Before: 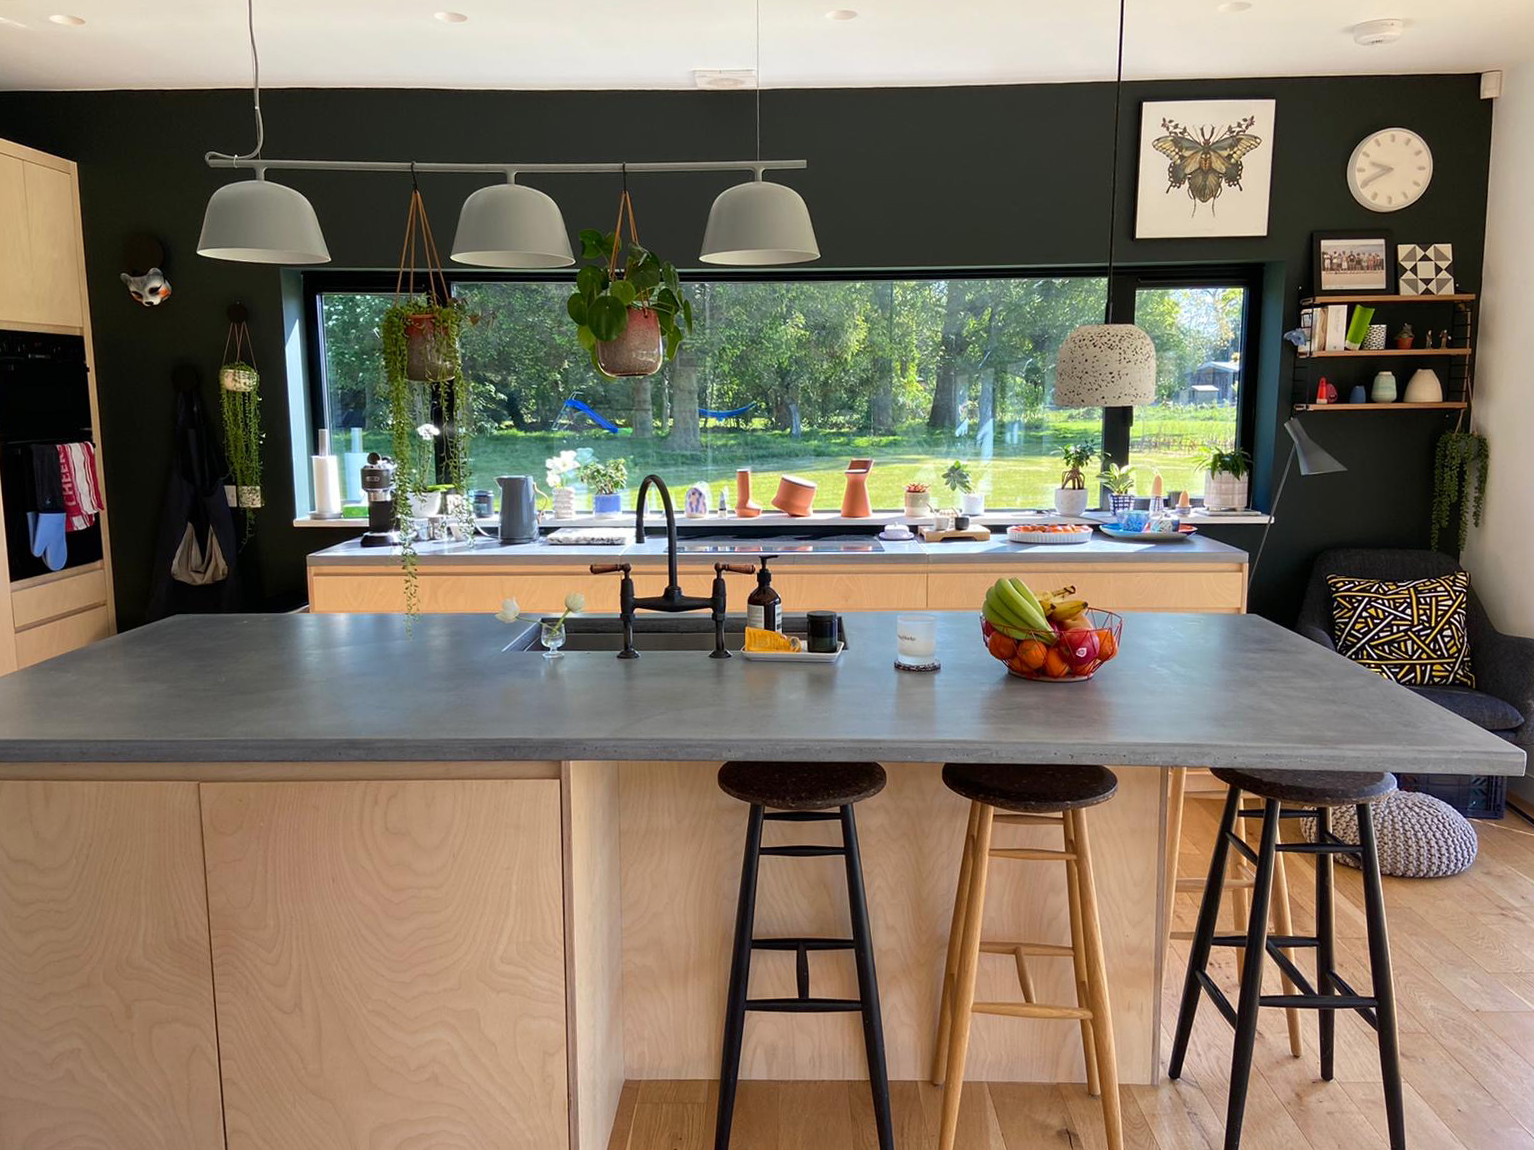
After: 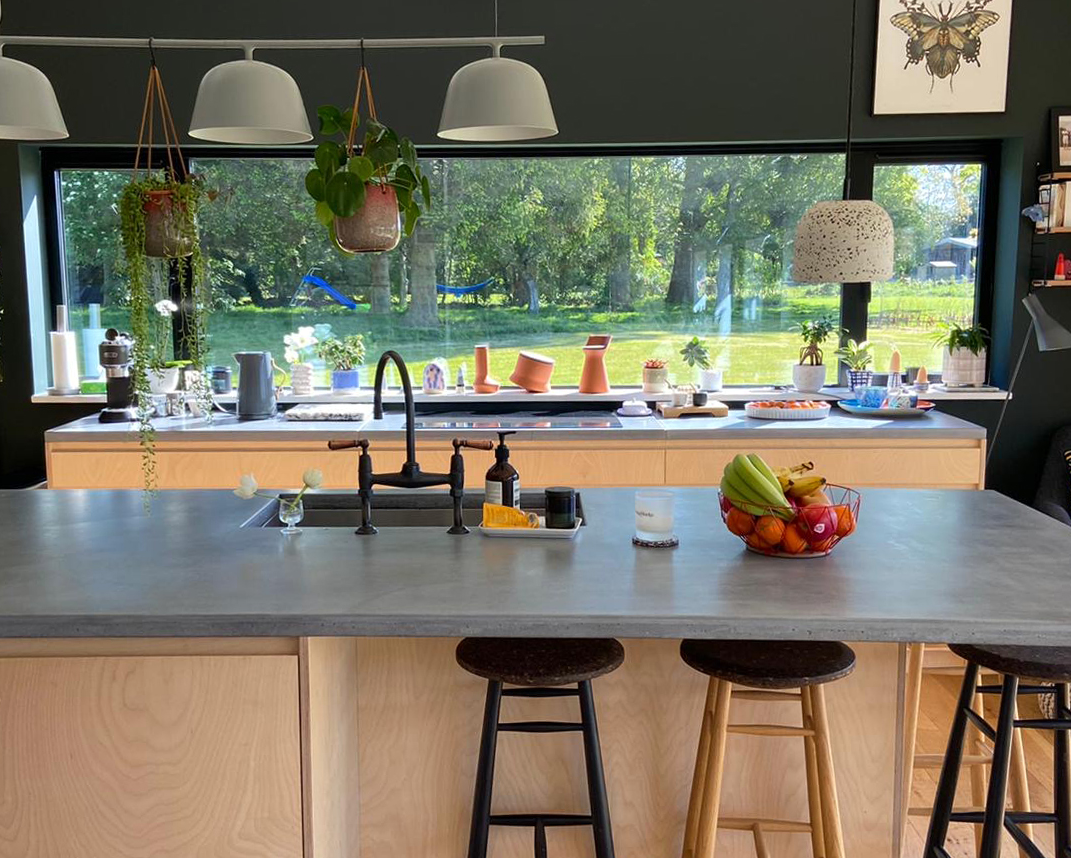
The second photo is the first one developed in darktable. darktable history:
crop and rotate: left 17.13%, top 10.863%, right 13.007%, bottom 14.452%
tone equalizer: edges refinement/feathering 500, mask exposure compensation -1.57 EV, preserve details no
